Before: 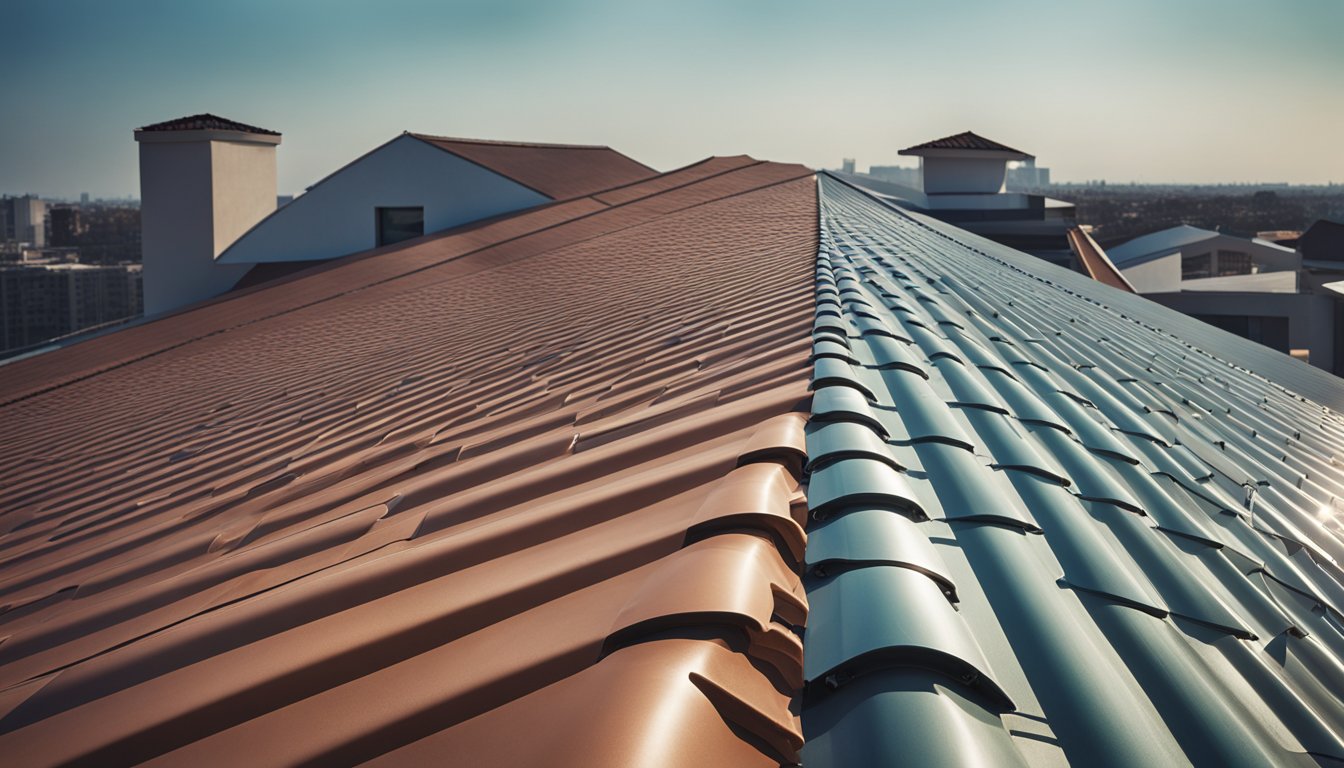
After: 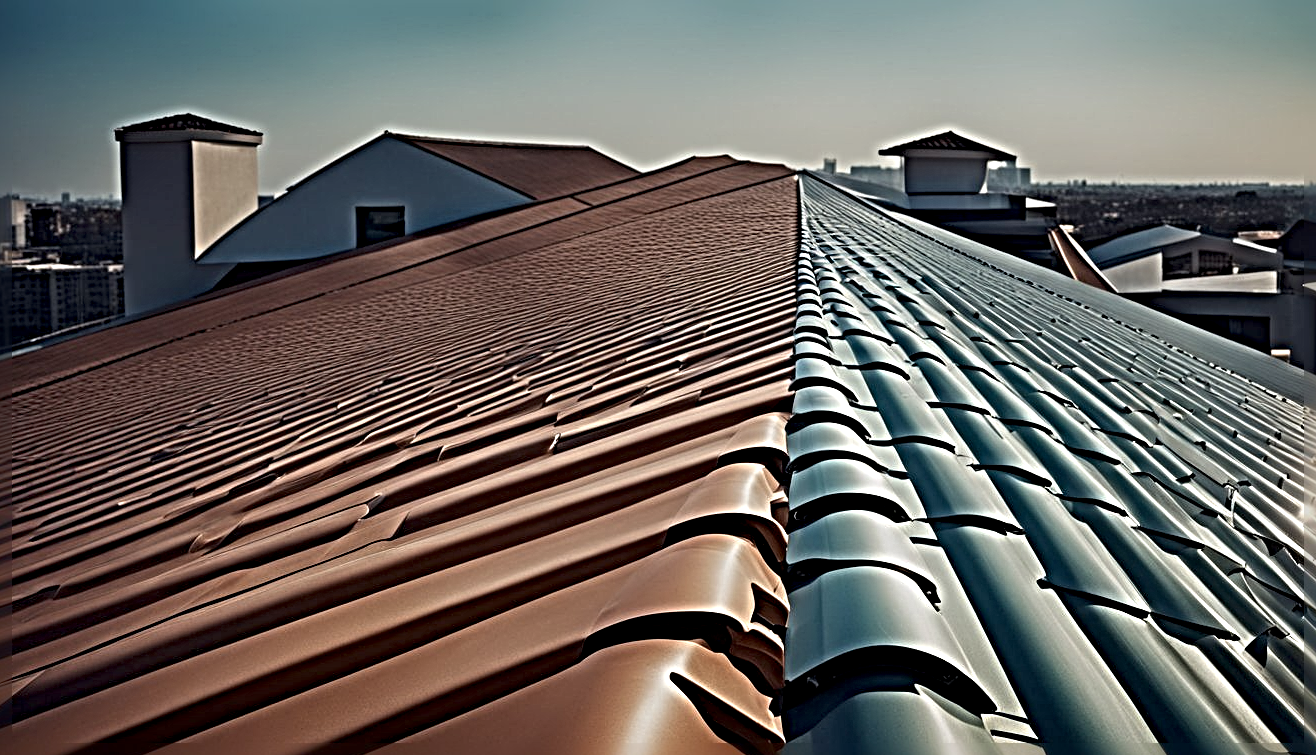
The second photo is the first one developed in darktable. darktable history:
sharpen: radius 6.271, amount 1.798, threshold 0.186
crop and rotate: left 1.452%, right 0.56%, bottom 1.626%
exposure: black level correction 0.011, exposure -0.47 EV, compensate highlight preservation false
